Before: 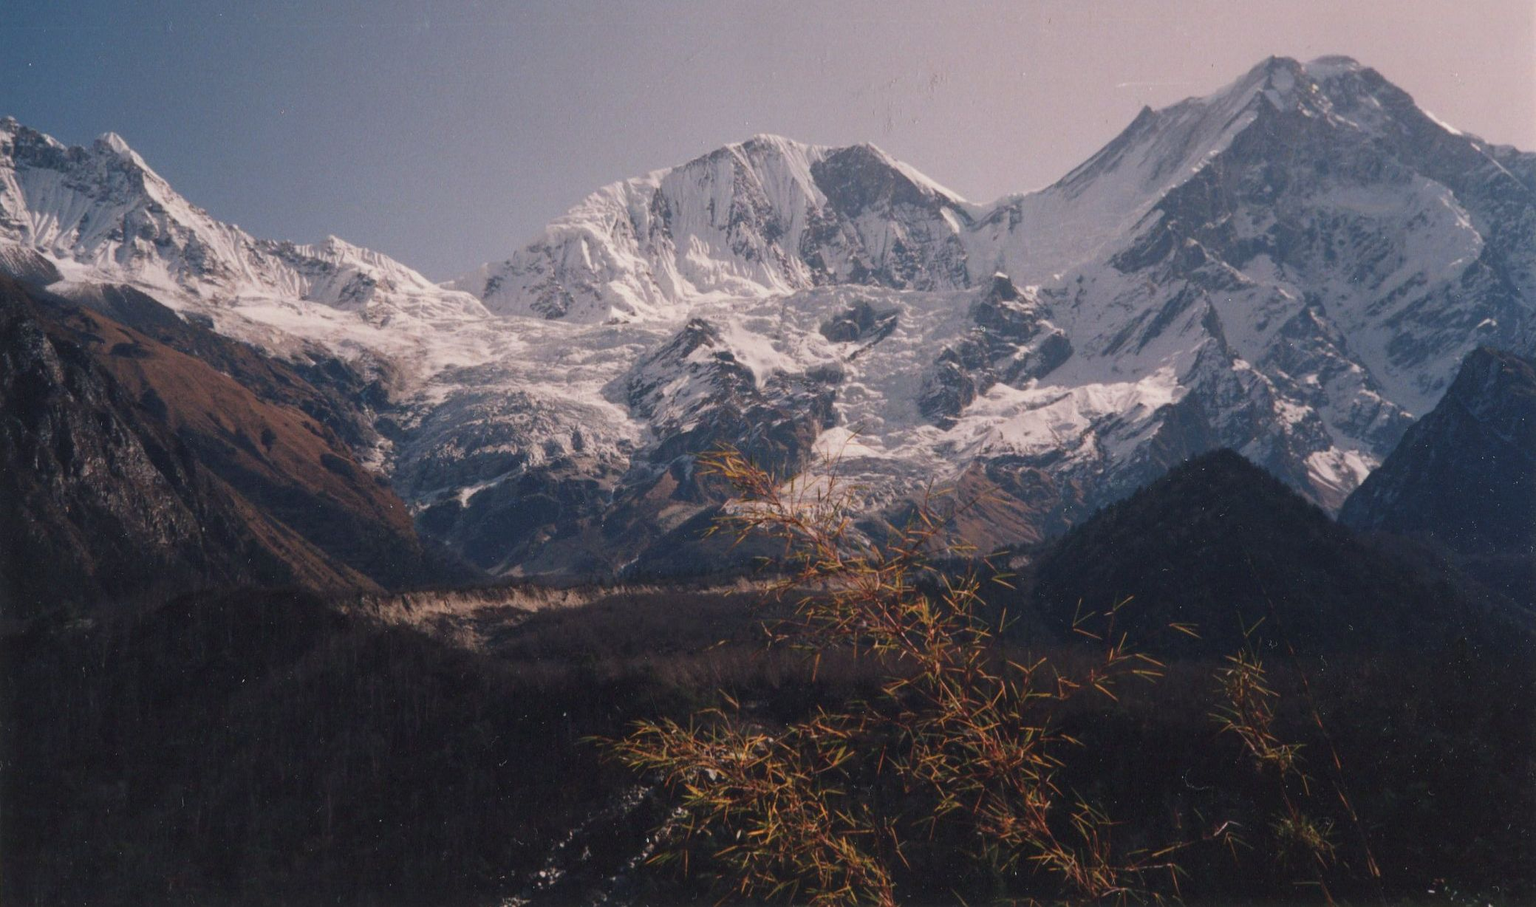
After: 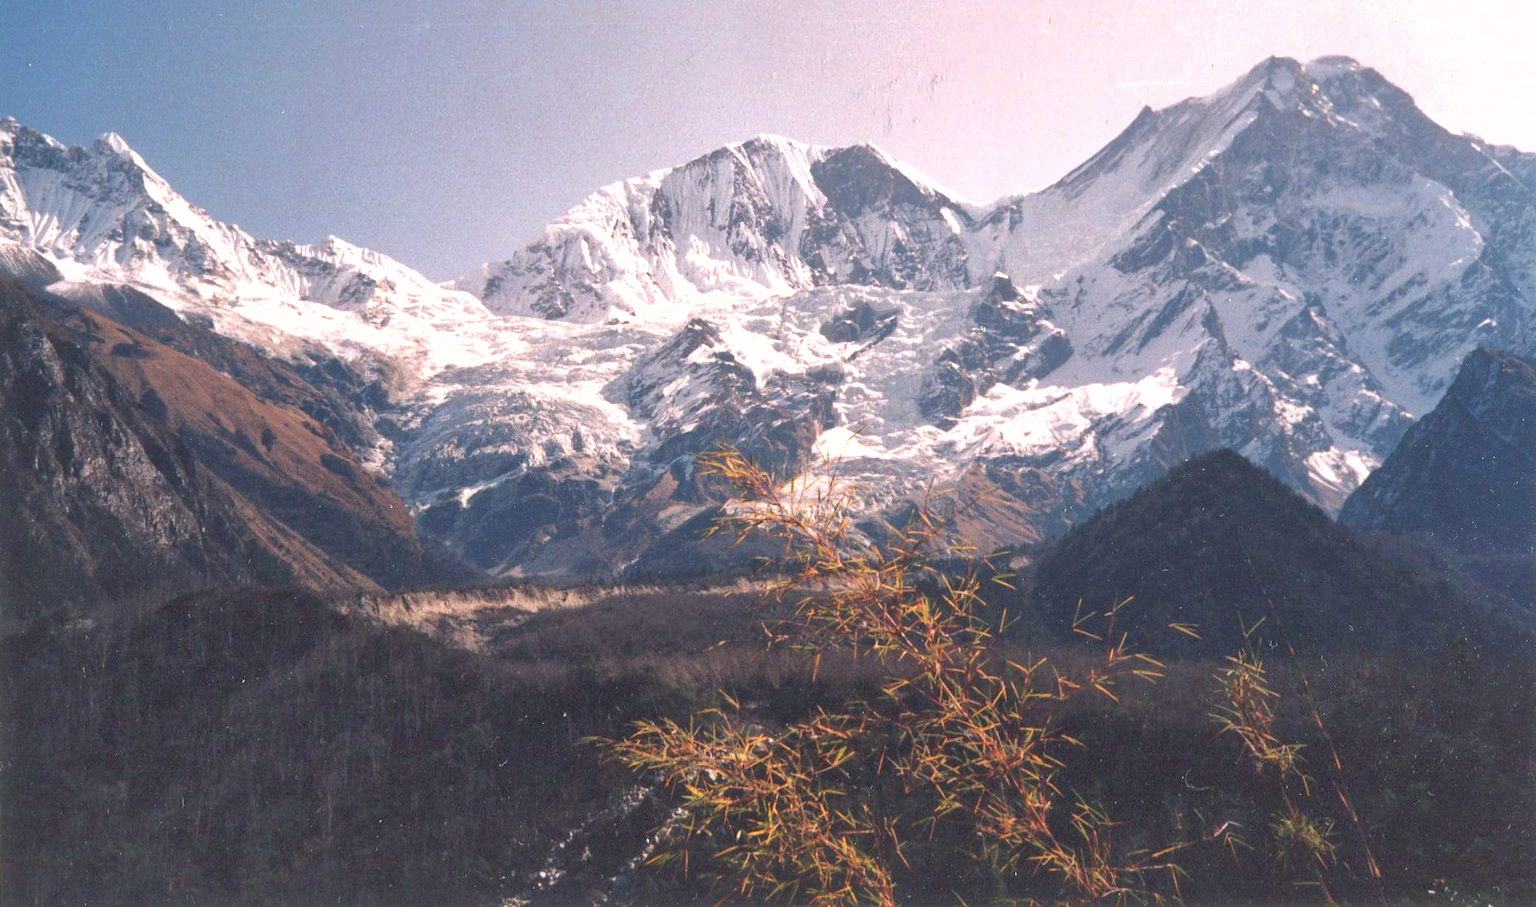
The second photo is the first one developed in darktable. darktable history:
exposure: black level correction 0, exposure 1.2 EV, compensate exposure bias true, compensate highlight preservation false
contrast brightness saturation: contrast 0.097, brightness 0.017, saturation 0.015
shadows and highlights: on, module defaults
